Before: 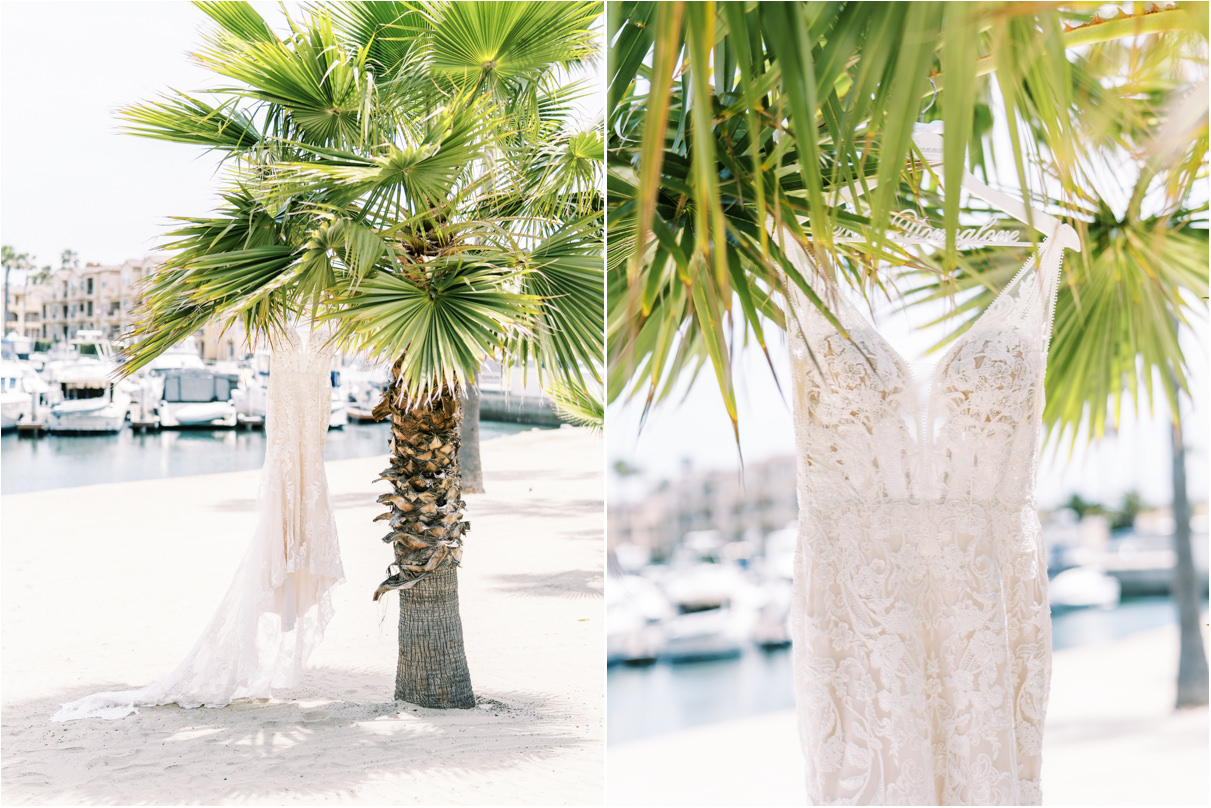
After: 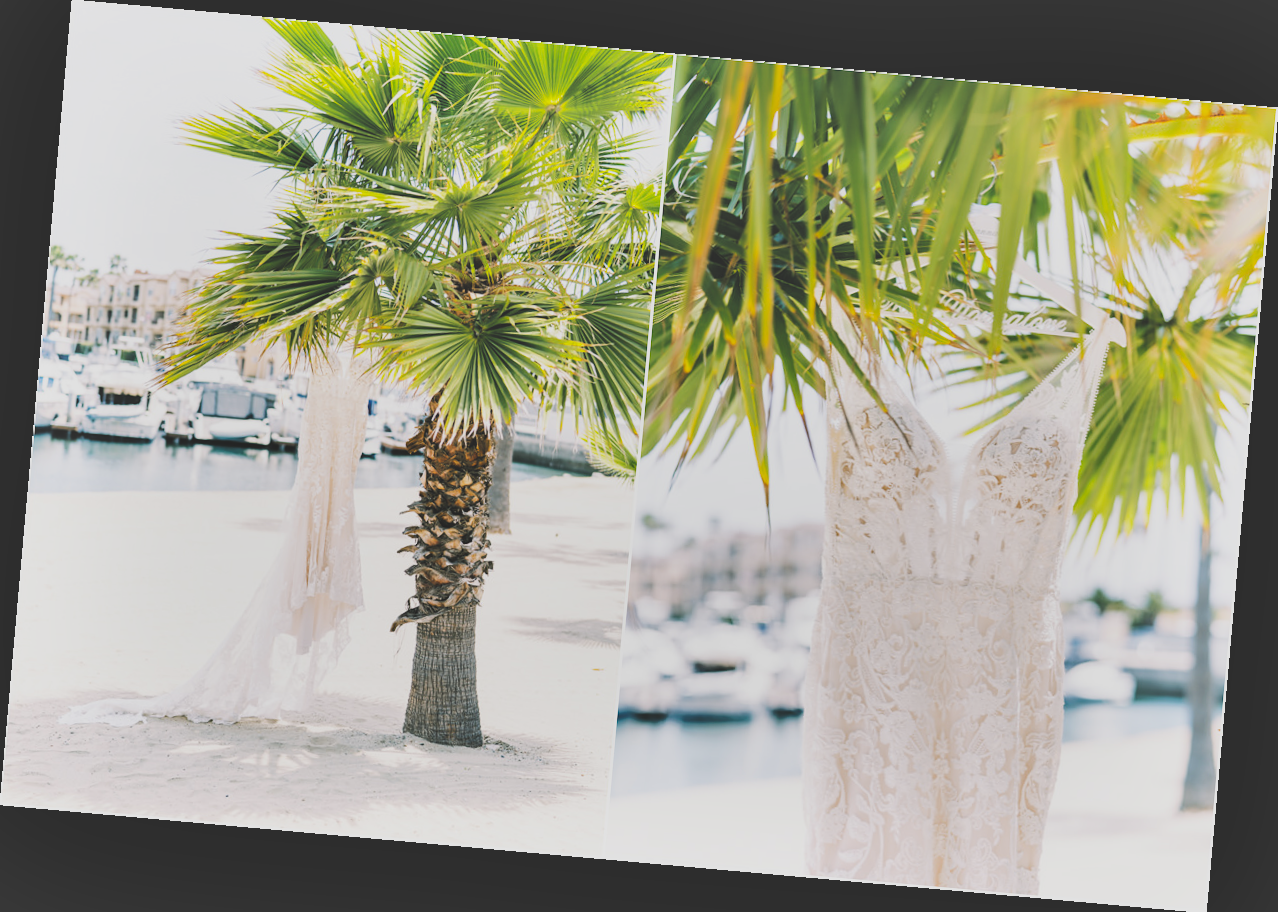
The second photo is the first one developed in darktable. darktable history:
exposure: black level correction -0.062, exposure -0.05 EV, compensate highlight preservation false
shadows and highlights: highlights color adjustment 0%, soften with gaussian
color balance rgb: perceptual saturation grading › global saturation 25%, global vibrance 20%
filmic rgb: black relative exposure -5 EV, hardness 2.88, contrast 1.3, highlights saturation mix -30%
rotate and perspective: rotation 5.12°, automatic cropping off
